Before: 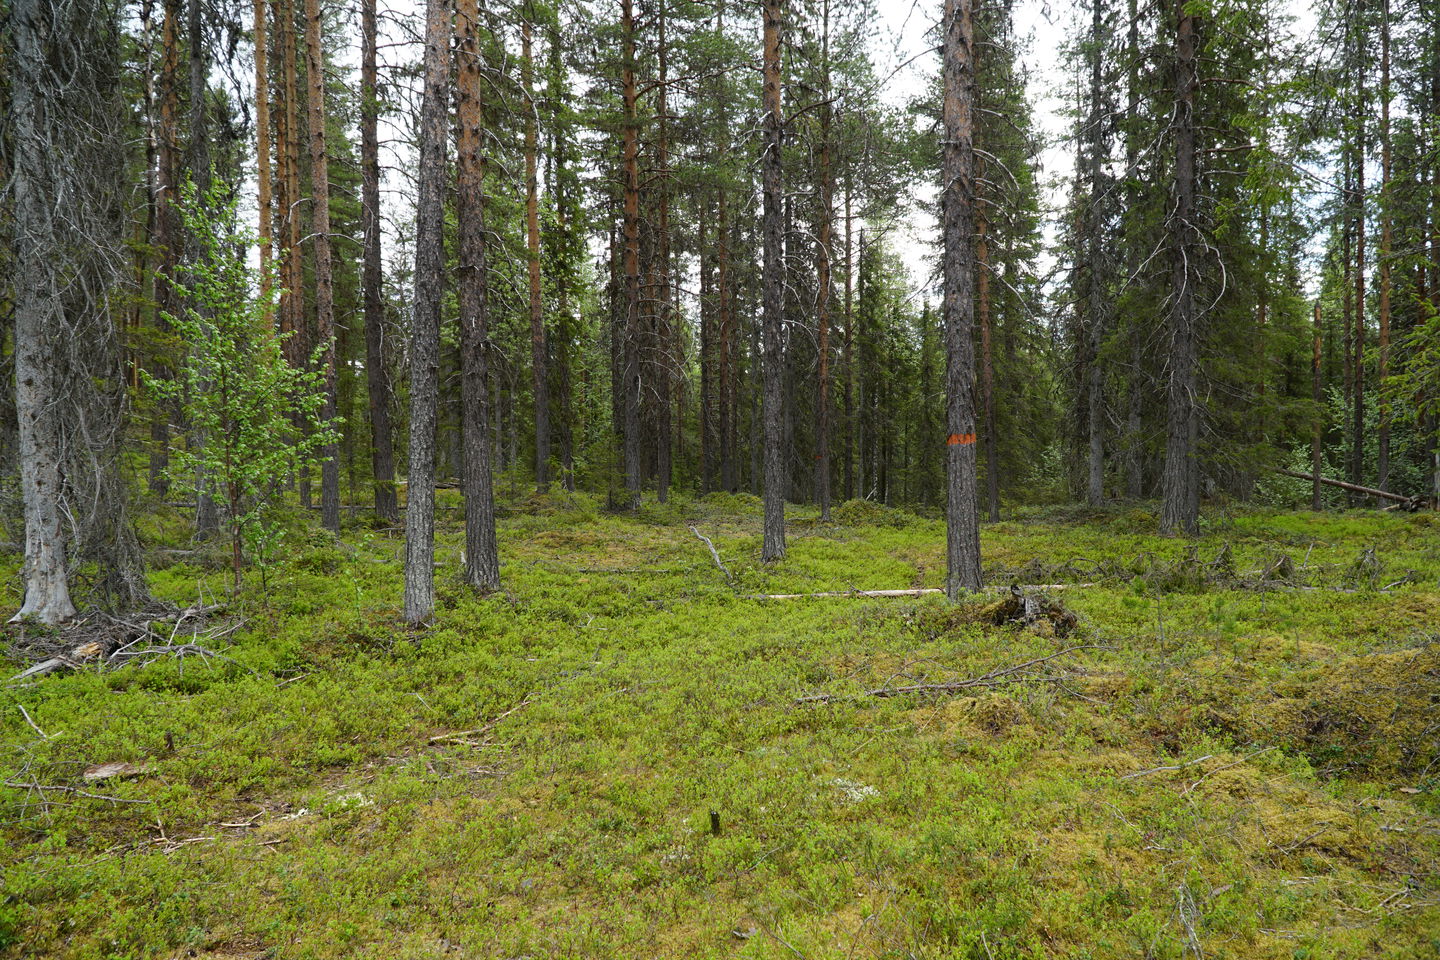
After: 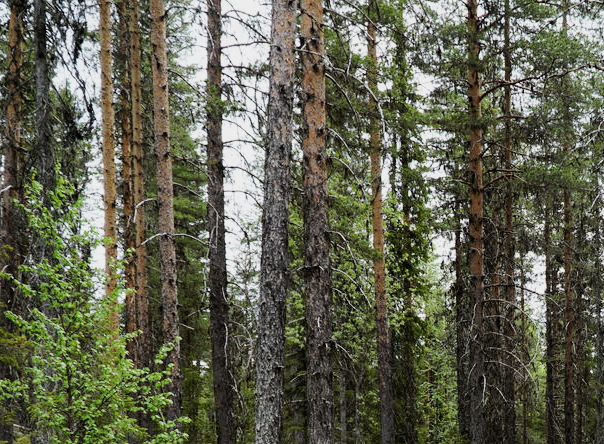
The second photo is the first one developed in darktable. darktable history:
crop and rotate: left 10.817%, top 0.062%, right 47.194%, bottom 53.626%
tone equalizer: -8 EV -0.417 EV, -7 EV -0.389 EV, -6 EV -0.333 EV, -5 EV -0.222 EV, -3 EV 0.222 EV, -2 EV 0.333 EV, -1 EV 0.389 EV, +0 EV 0.417 EV, edges refinement/feathering 500, mask exposure compensation -1.25 EV, preserve details no
shadows and highlights: radius 264.75, soften with gaussian
filmic rgb: white relative exposure 3.85 EV, hardness 4.3
